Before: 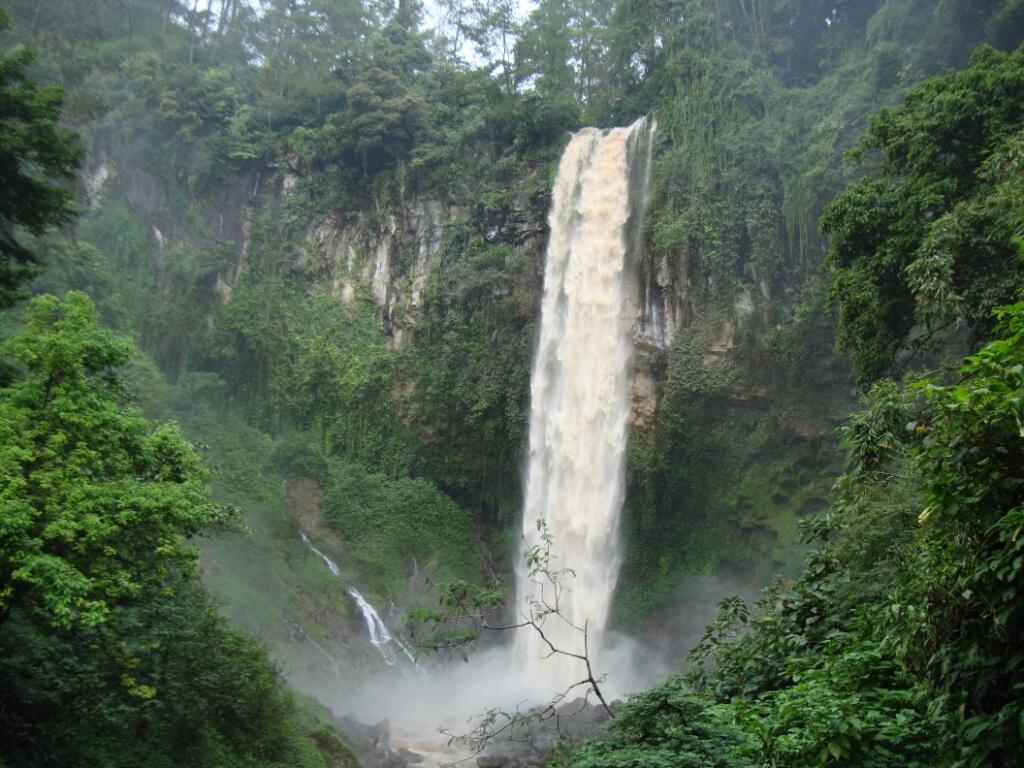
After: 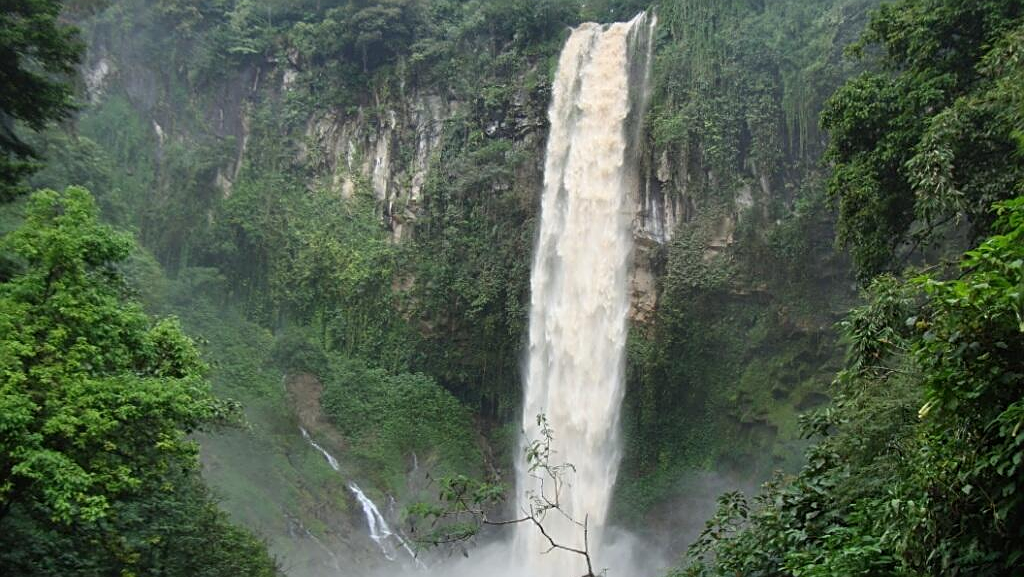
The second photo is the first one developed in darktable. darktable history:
crop: top 13.748%, bottom 11.053%
sharpen: on, module defaults
